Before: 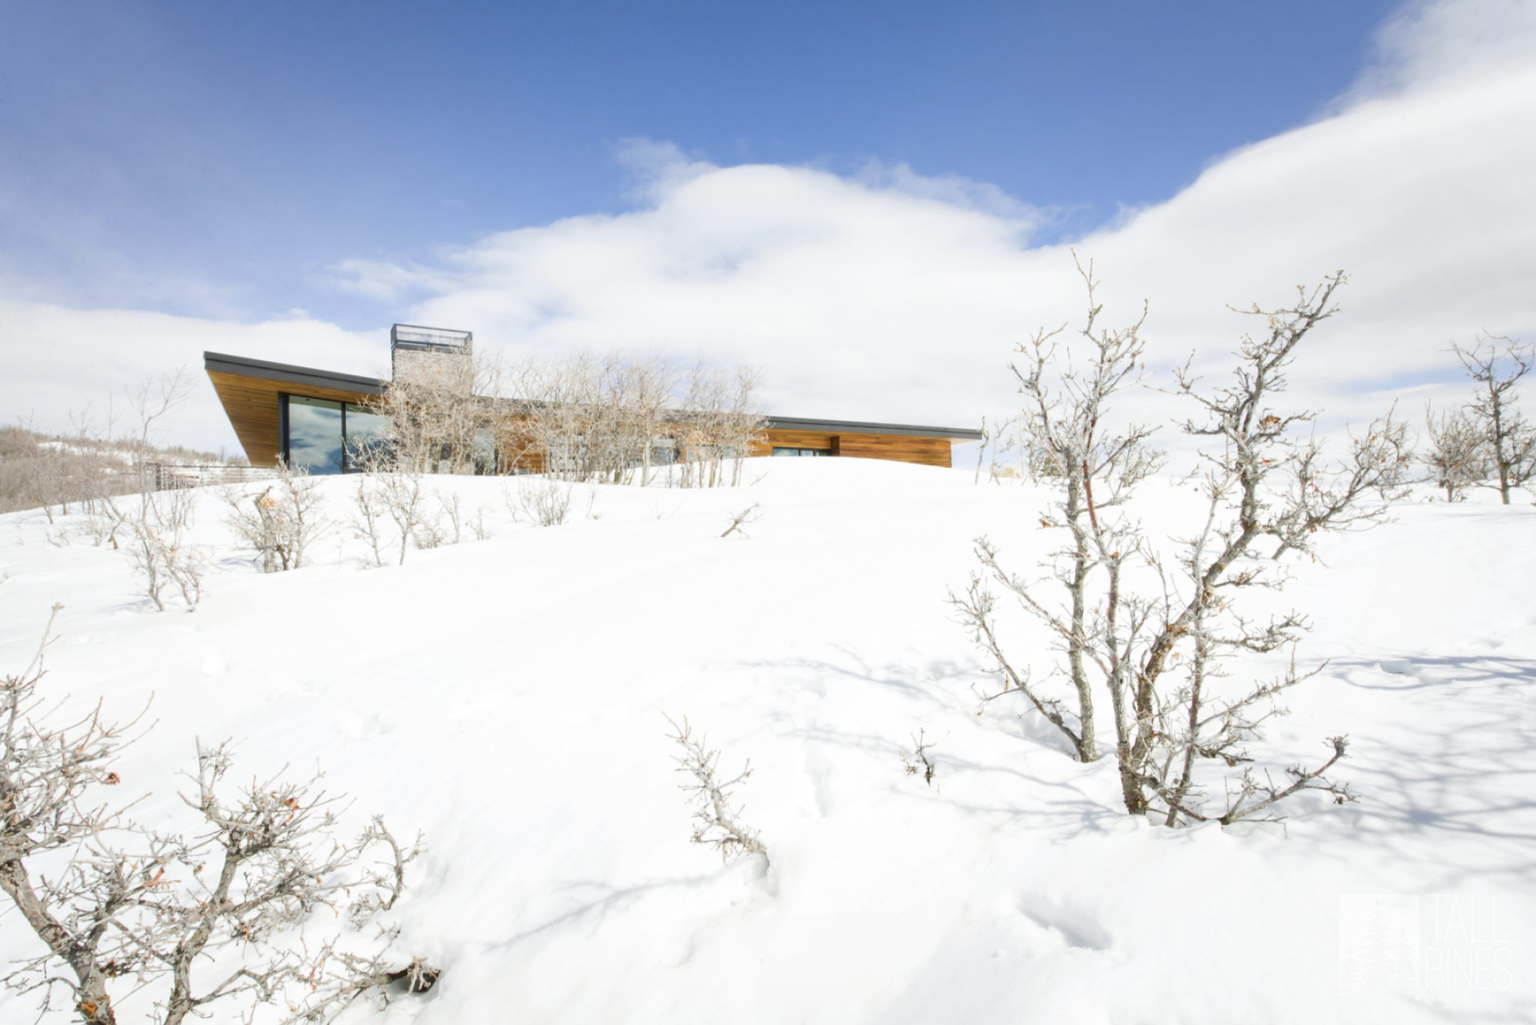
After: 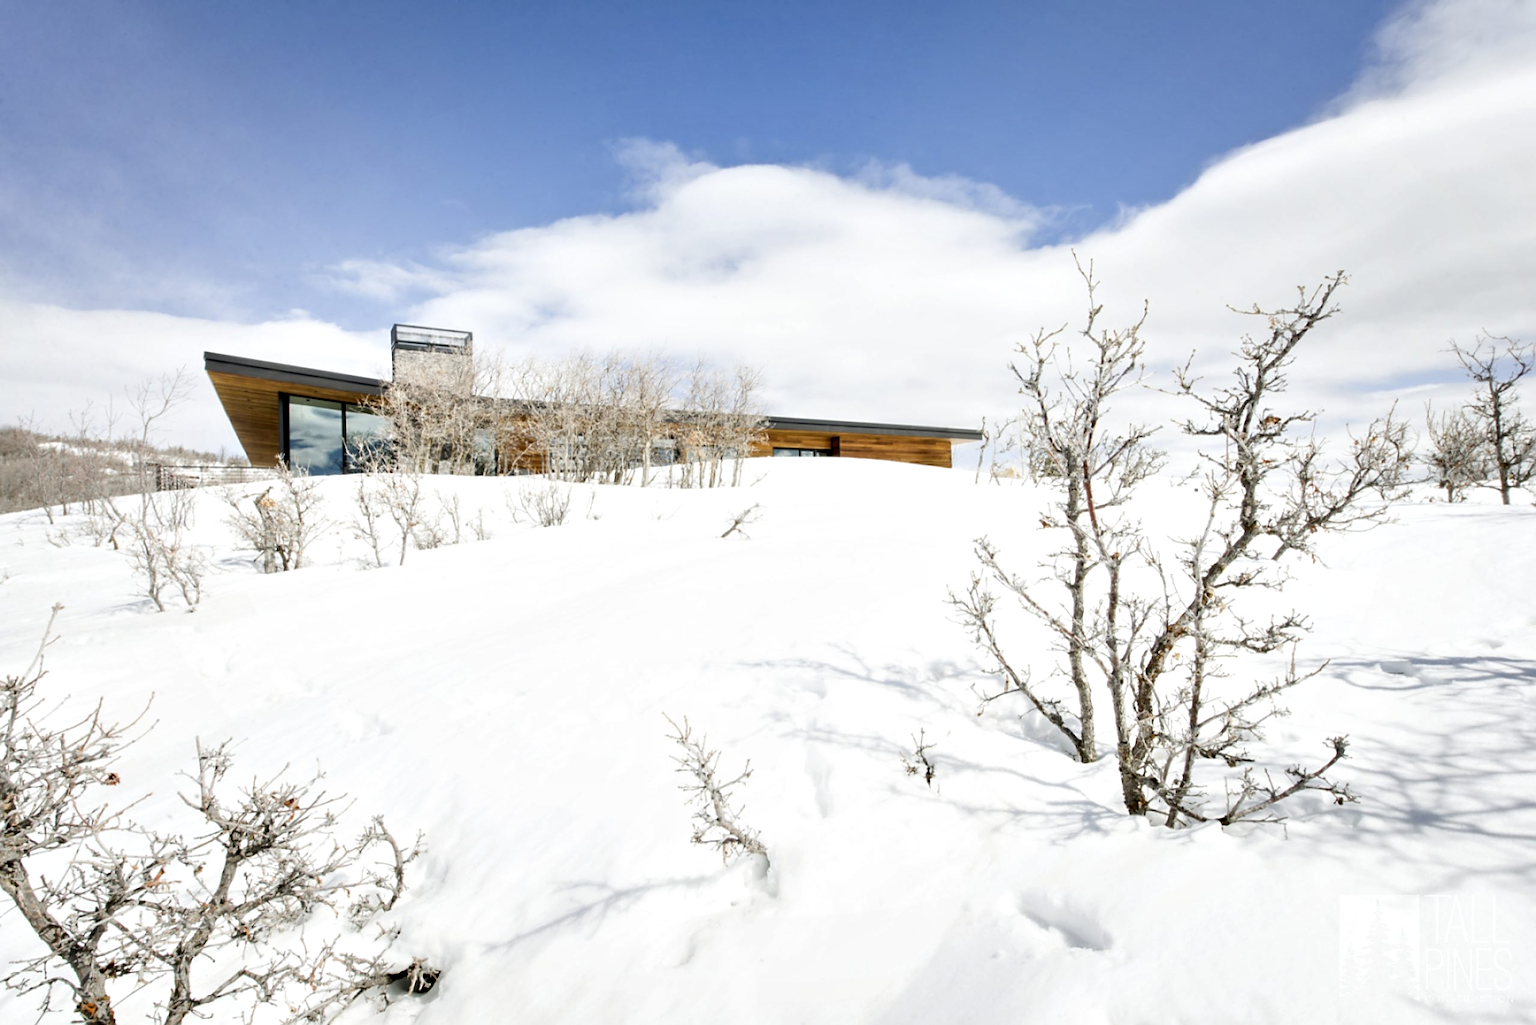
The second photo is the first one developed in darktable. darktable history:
contrast equalizer: y [[0.545, 0.572, 0.59, 0.59, 0.571, 0.545], [0.5 ×6], [0.5 ×6], [0 ×6], [0 ×6]]
sharpen: on, module defaults
